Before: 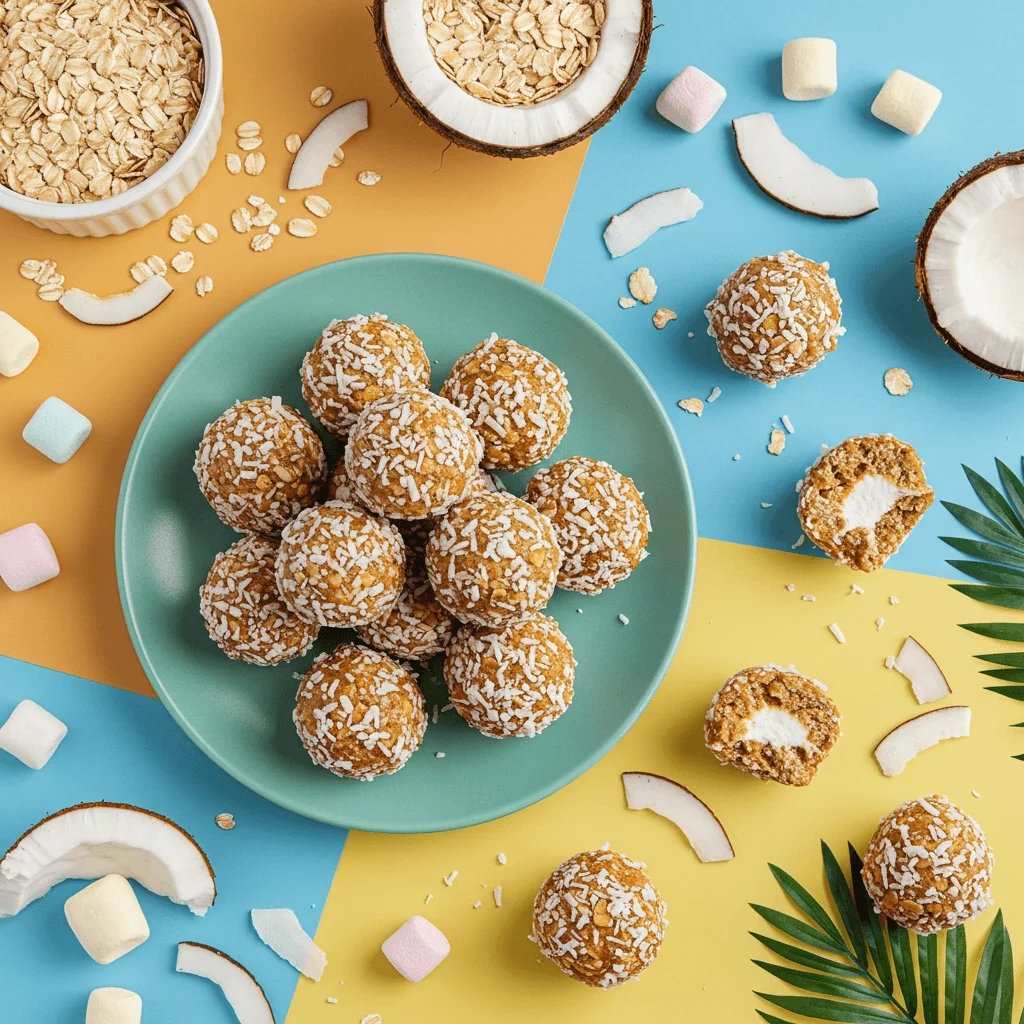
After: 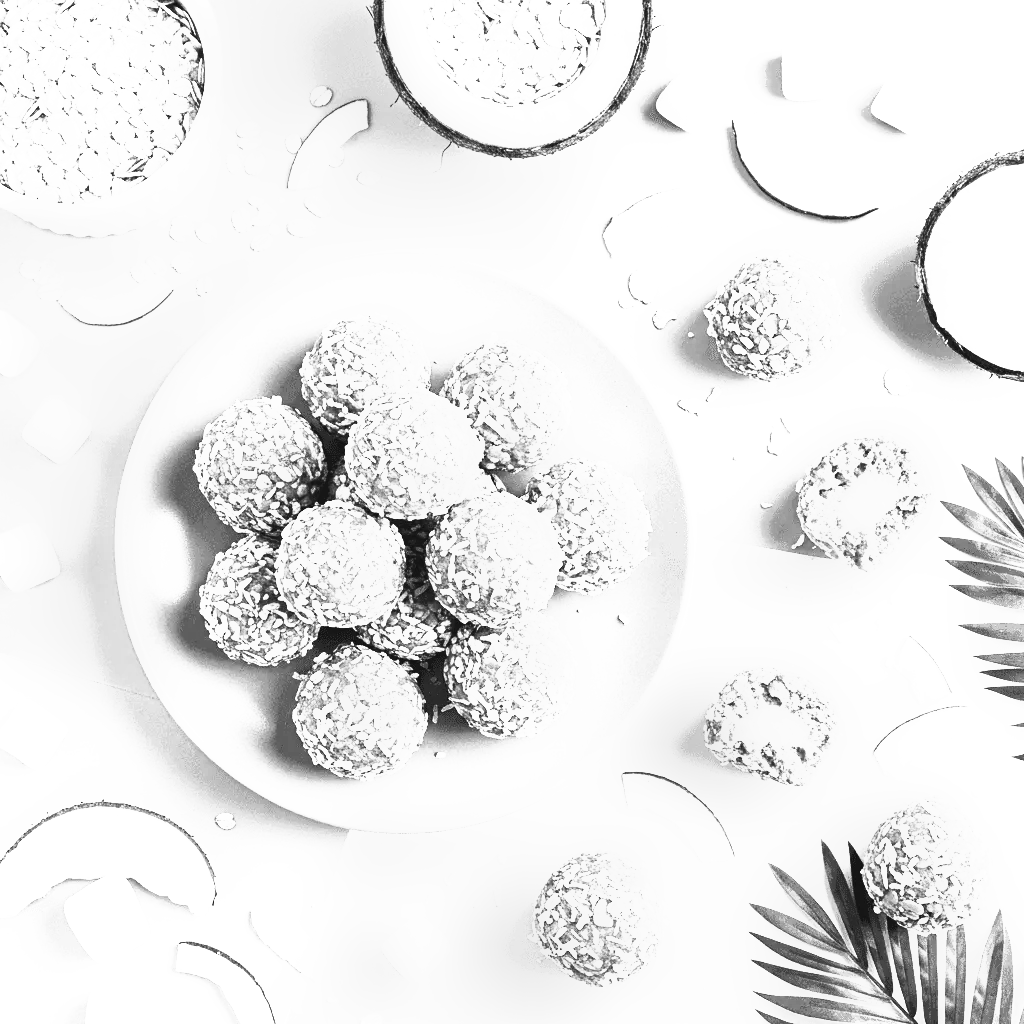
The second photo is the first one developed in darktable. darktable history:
contrast brightness saturation: contrast 0.28
tone equalizer: on, module defaults
tone curve: curves: ch0 [(0, 0) (0.003, 0.032) (0.011, 0.036) (0.025, 0.049) (0.044, 0.075) (0.069, 0.112) (0.1, 0.151) (0.136, 0.197) (0.177, 0.241) (0.224, 0.295) (0.277, 0.355) (0.335, 0.429) (0.399, 0.512) (0.468, 0.607) (0.543, 0.702) (0.623, 0.796) (0.709, 0.903) (0.801, 0.987) (0.898, 0.997) (1, 1)], preserve colors none
exposure: black level correction 0, exposure 1.1 EV, compensate exposure bias true, compensate highlight preservation false
white balance: red 1.05, blue 1.072
monochrome: on, module defaults
color balance: output saturation 120%
